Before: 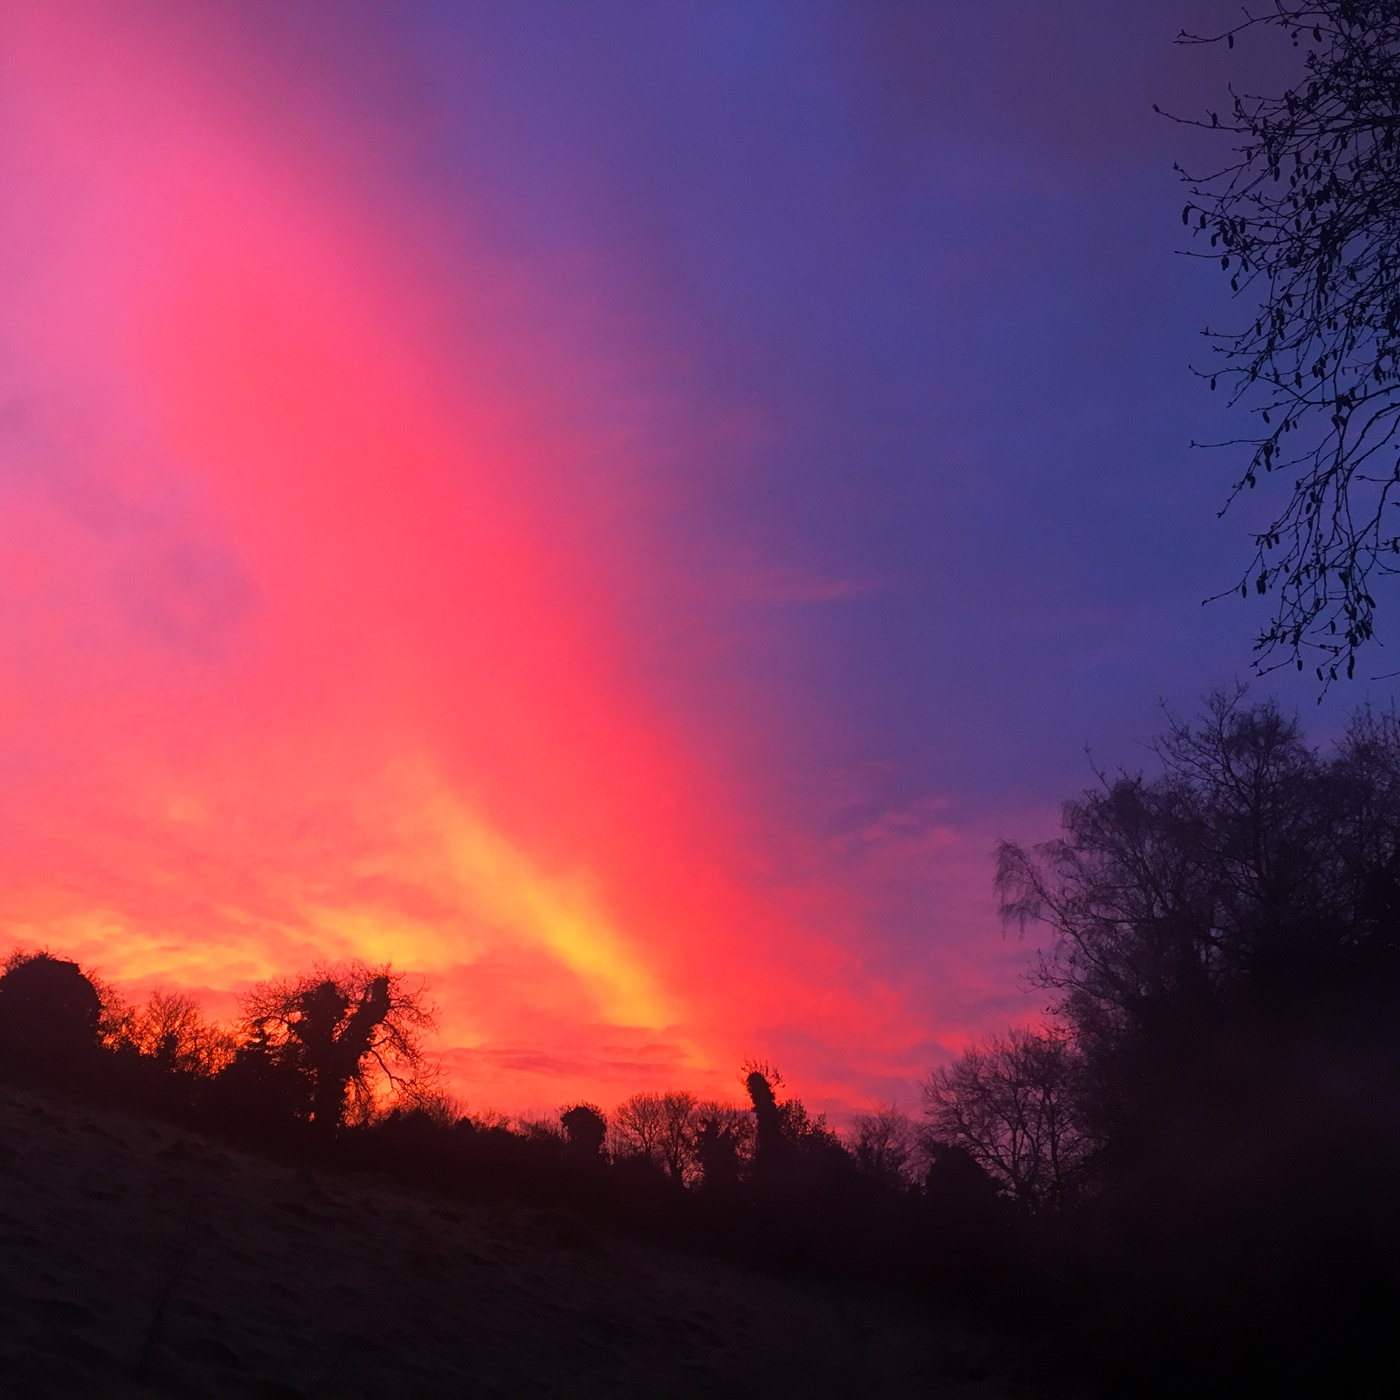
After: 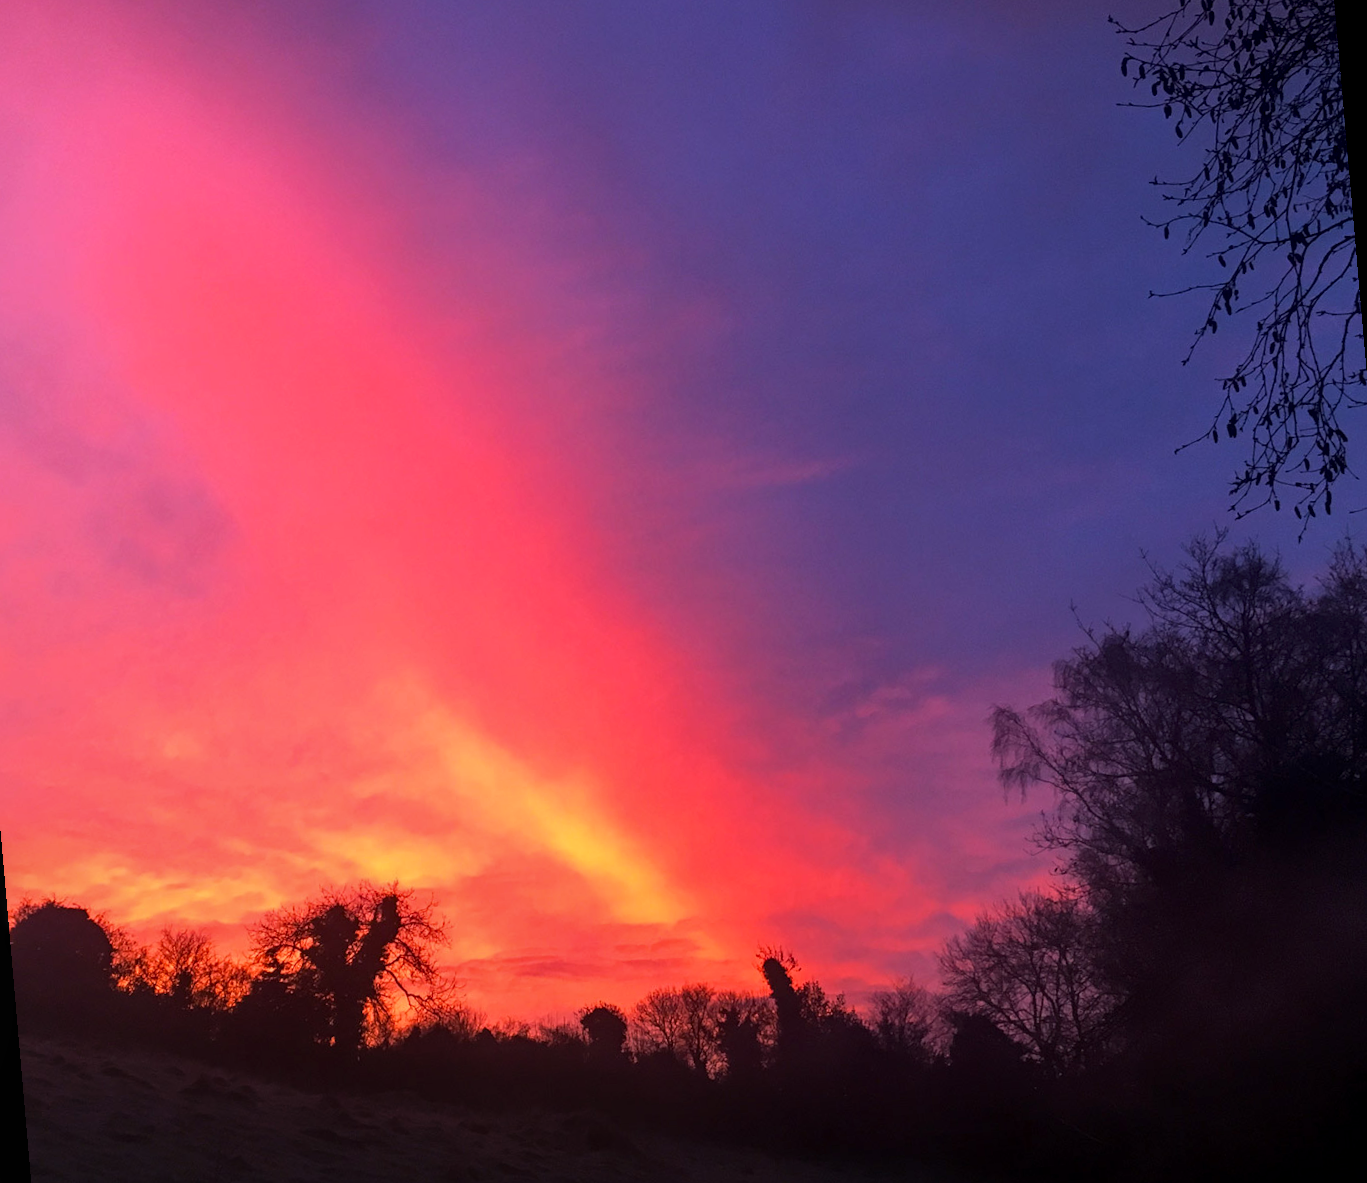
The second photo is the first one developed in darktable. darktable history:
rotate and perspective: rotation -5°, crop left 0.05, crop right 0.952, crop top 0.11, crop bottom 0.89
local contrast: on, module defaults
